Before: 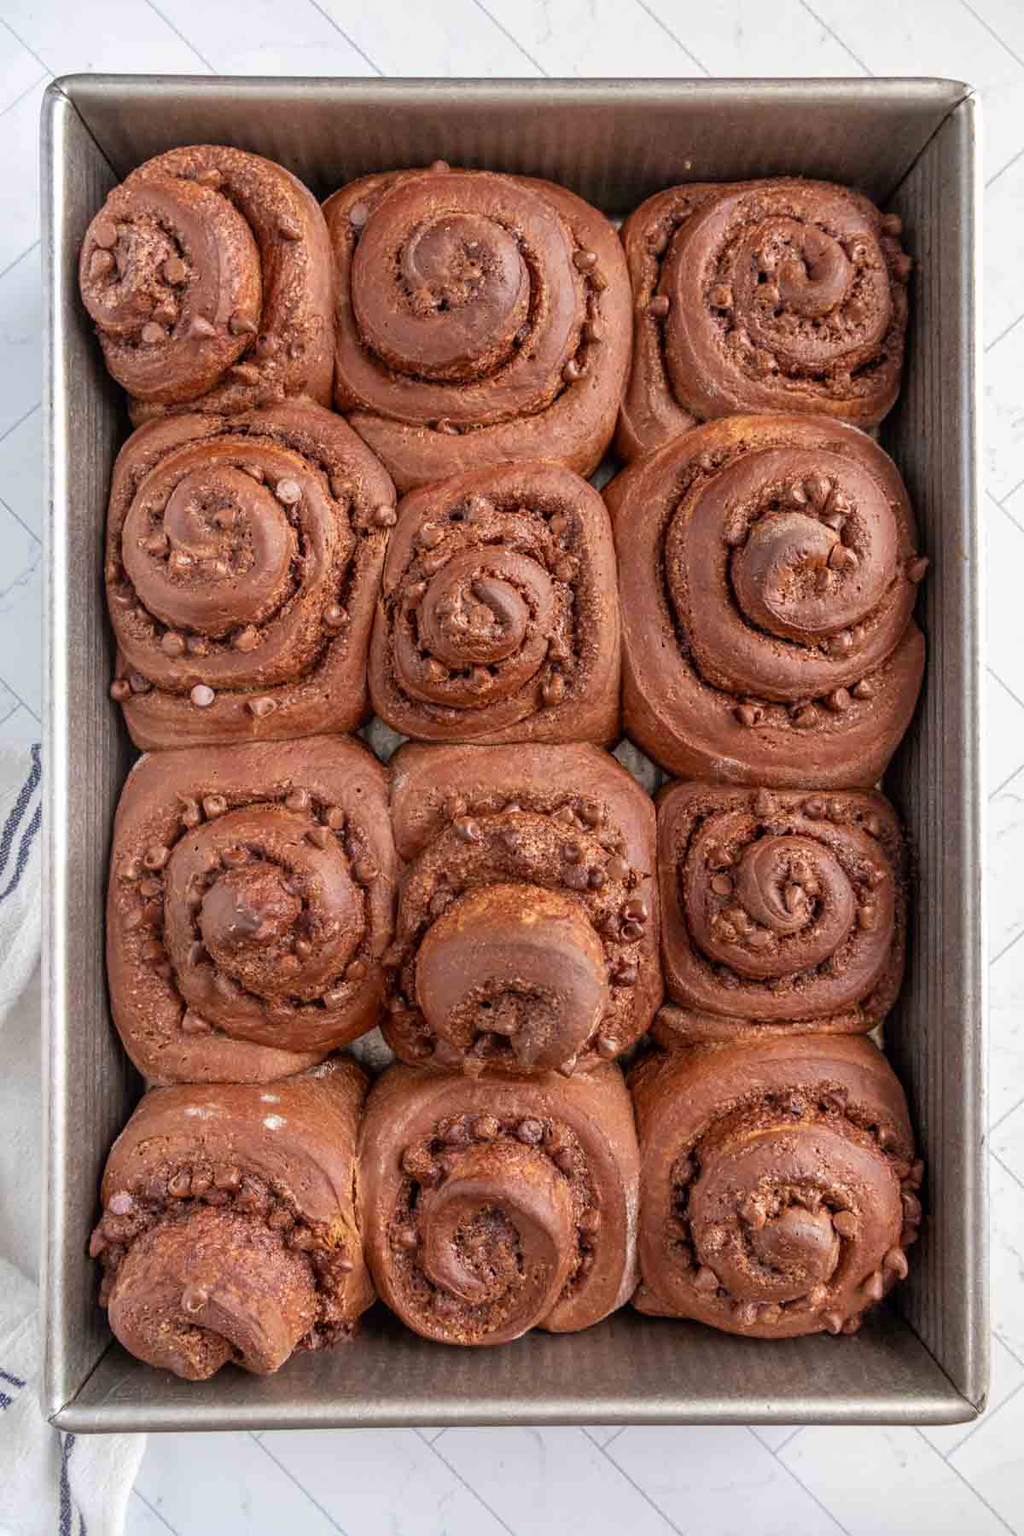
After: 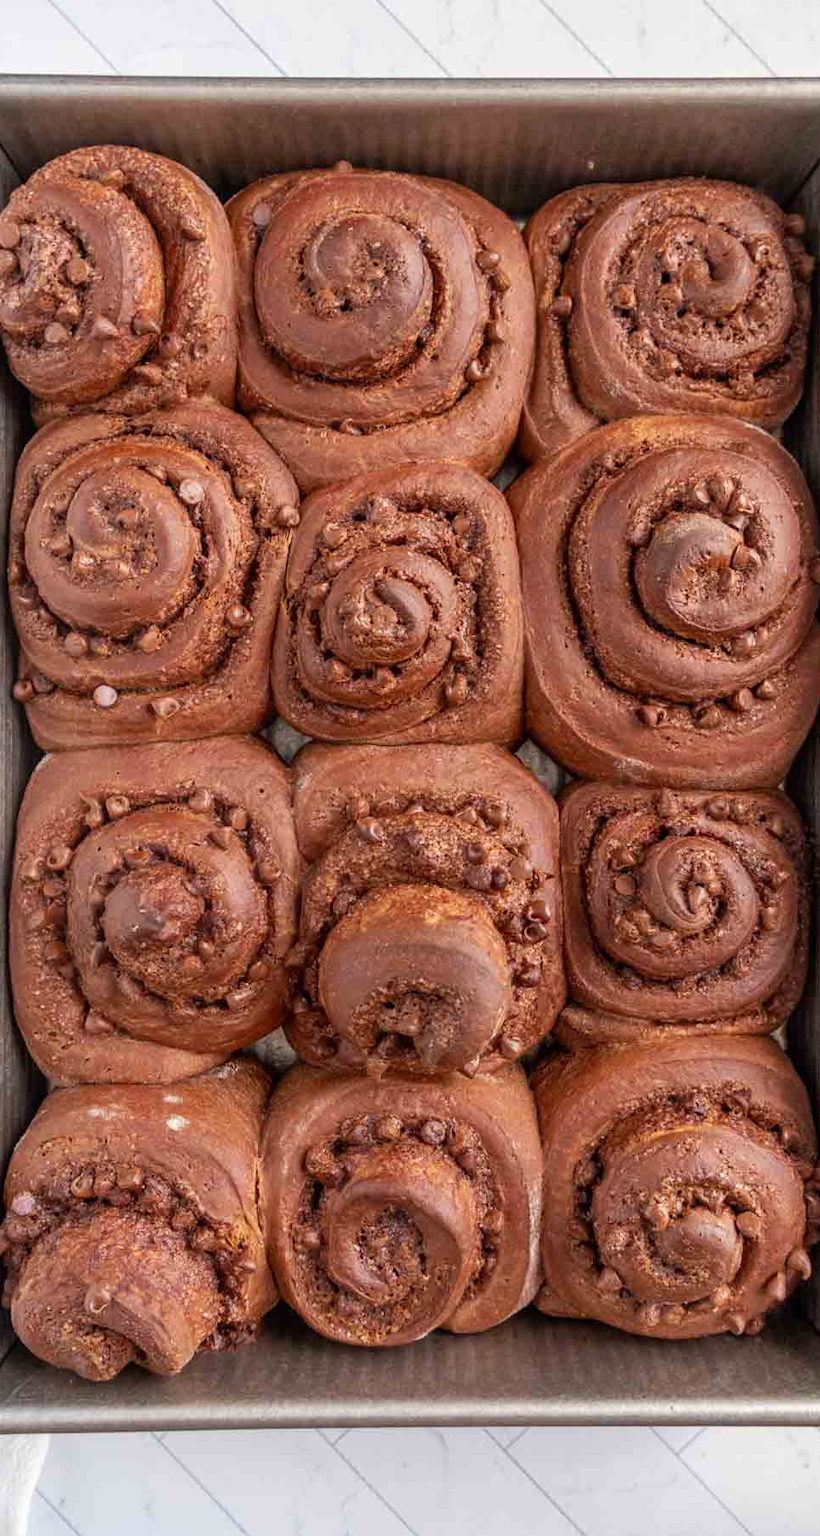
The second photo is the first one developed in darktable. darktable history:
crop and rotate: left 9.578%, right 10.256%
tone curve: curves: ch0 [(0, 0) (0.003, 0.003) (0.011, 0.011) (0.025, 0.025) (0.044, 0.044) (0.069, 0.069) (0.1, 0.099) (0.136, 0.135) (0.177, 0.176) (0.224, 0.223) (0.277, 0.275) (0.335, 0.333) (0.399, 0.396) (0.468, 0.465) (0.543, 0.545) (0.623, 0.625) (0.709, 0.71) (0.801, 0.801) (0.898, 0.898) (1, 1)], preserve colors none
